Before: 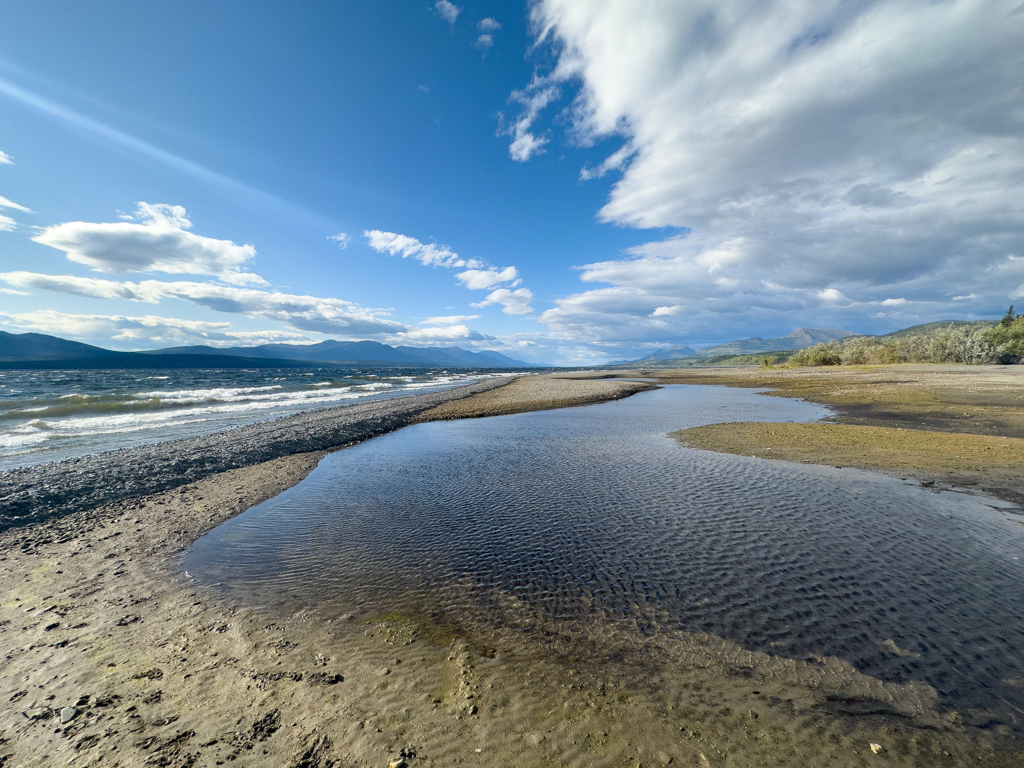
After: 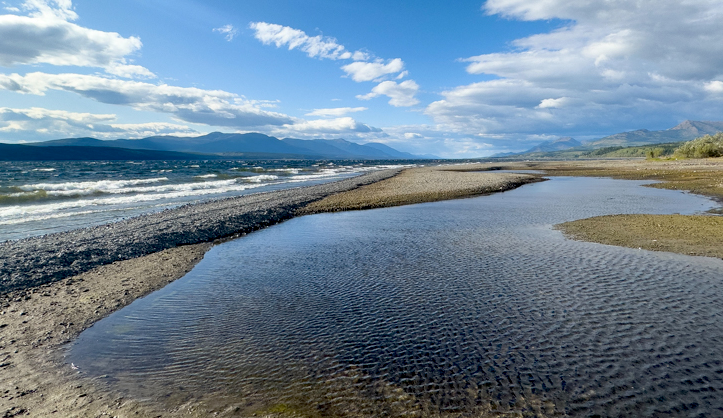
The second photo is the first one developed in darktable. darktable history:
exposure: black level correction 0.013, compensate highlight preservation false
crop: left 11.146%, top 27.124%, right 18.235%, bottom 17.157%
